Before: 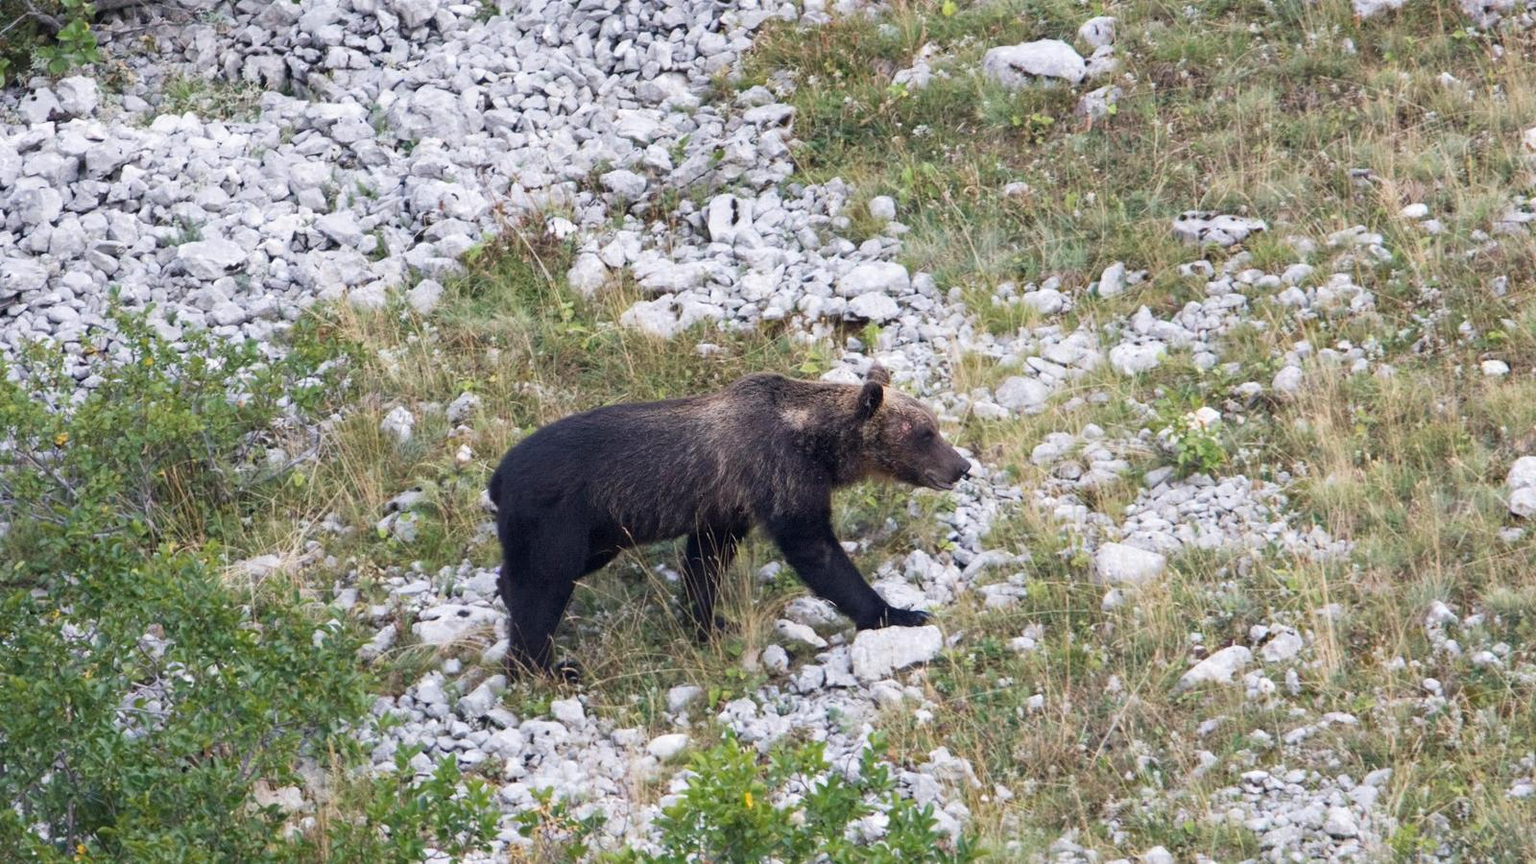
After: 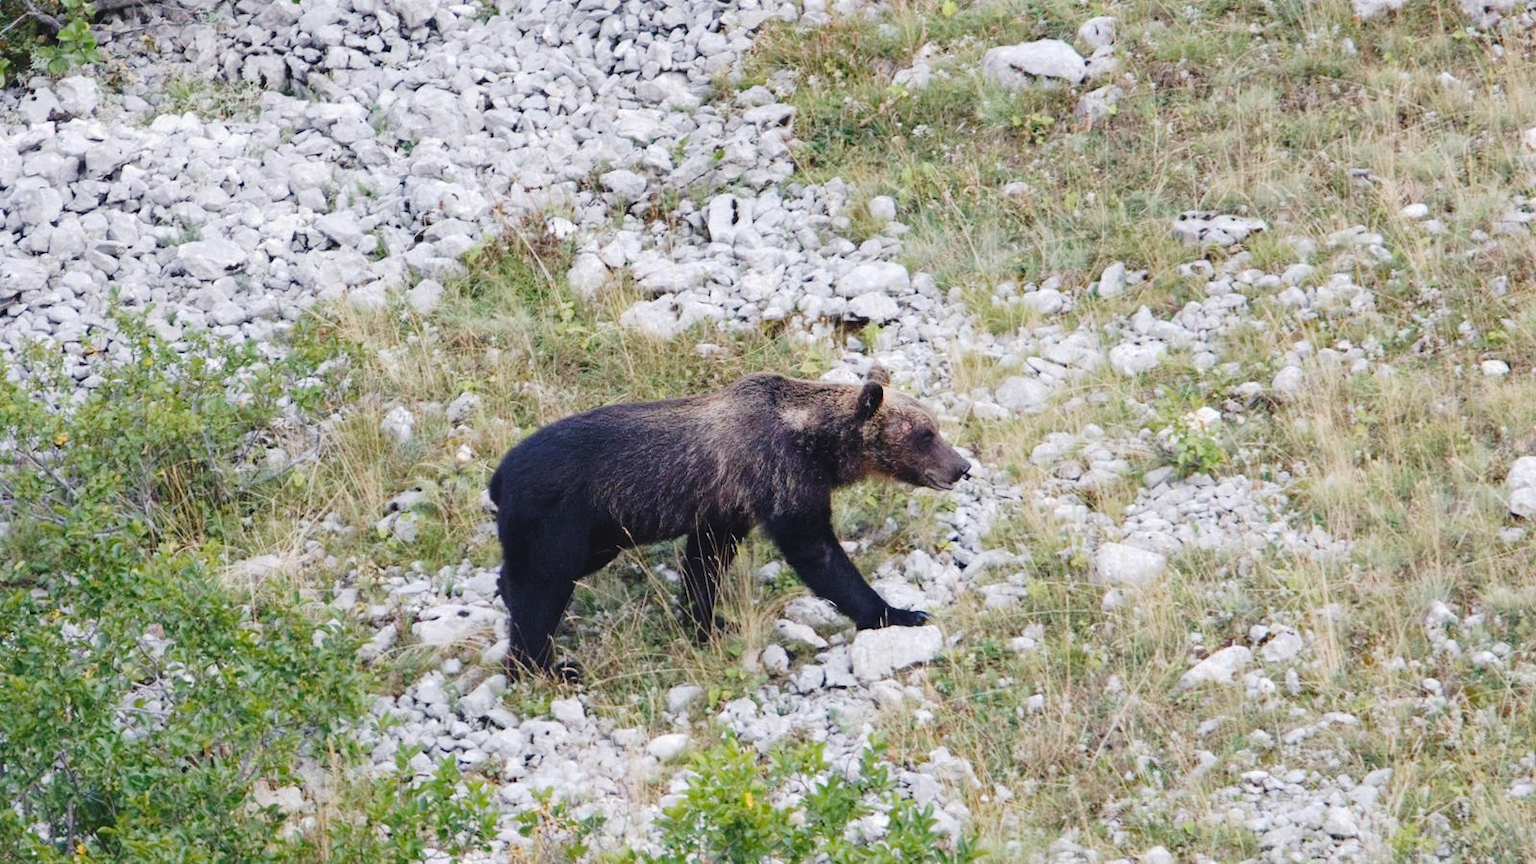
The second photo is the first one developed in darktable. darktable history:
tone curve: curves: ch0 [(0, 0) (0.003, 0.064) (0.011, 0.065) (0.025, 0.061) (0.044, 0.068) (0.069, 0.083) (0.1, 0.102) (0.136, 0.126) (0.177, 0.172) (0.224, 0.225) (0.277, 0.306) (0.335, 0.397) (0.399, 0.483) (0.468, 0.56) (0.543, 0.634) (0.623, 0.708) (0.709, 0.77) (0.801, 0.832) (0.898, 0.899) (1, 1)], preserve colors none
